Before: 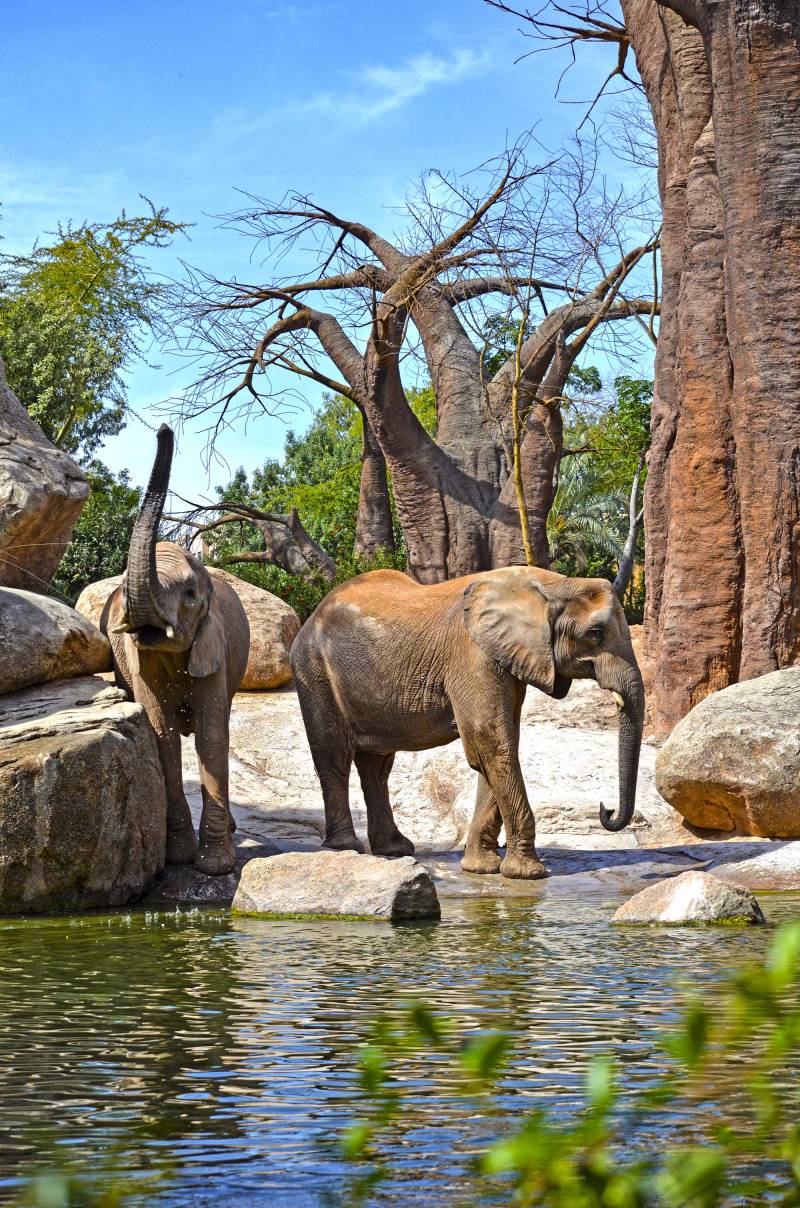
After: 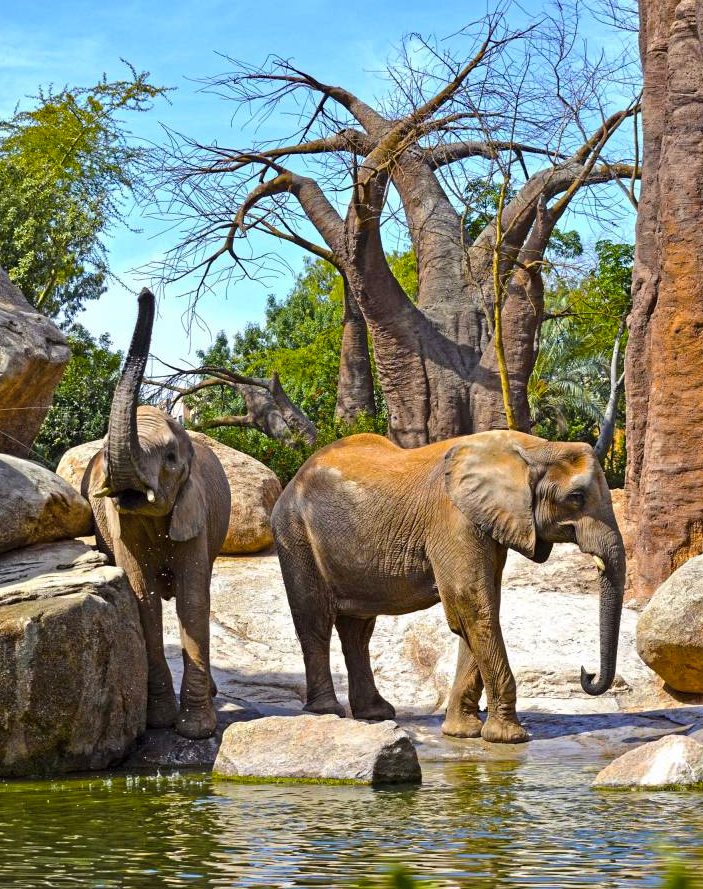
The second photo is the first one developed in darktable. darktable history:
color correction: saturation 0.8
color balance rgb: linear chroma grading › global chroma 15%, perceptual saturation grading › global saturation 30%
crop and rotate: left 2.425%, top 11.305%, right 9.6%, bottom 15.08%
